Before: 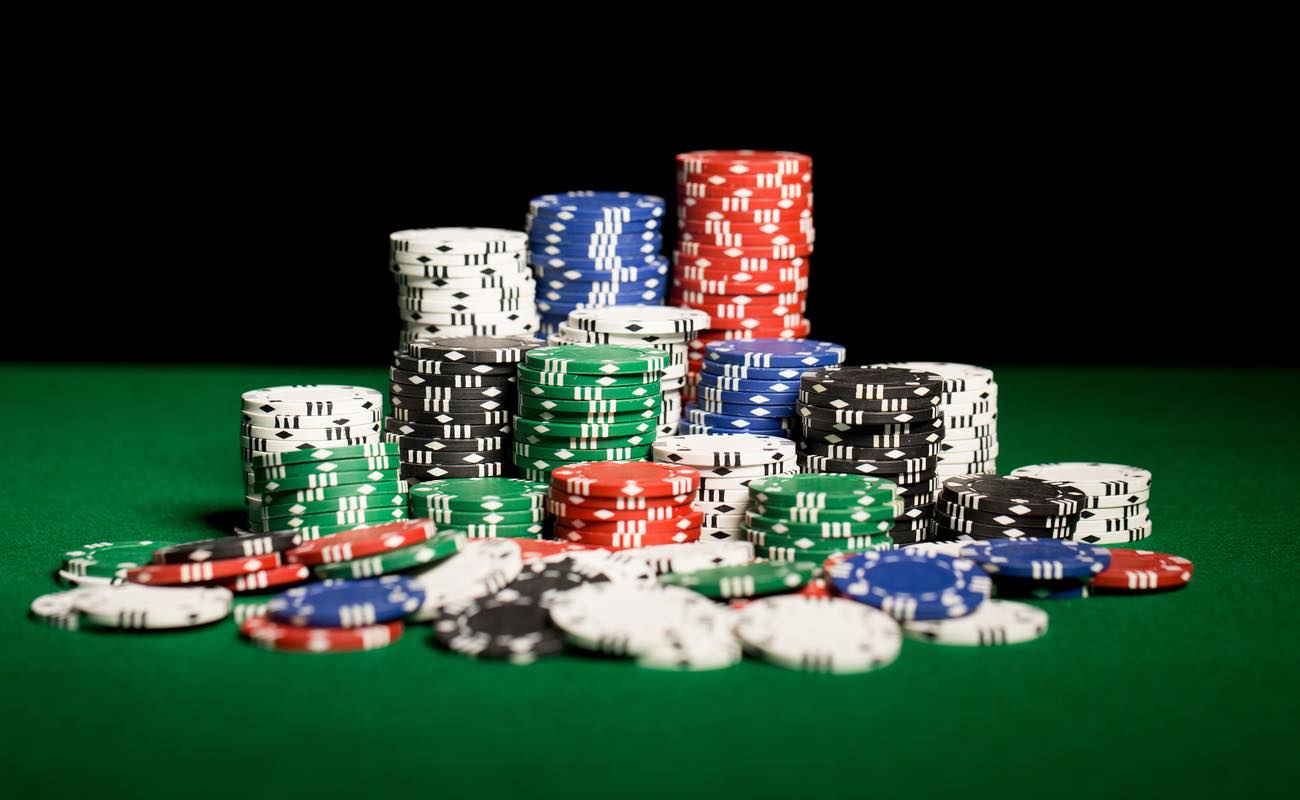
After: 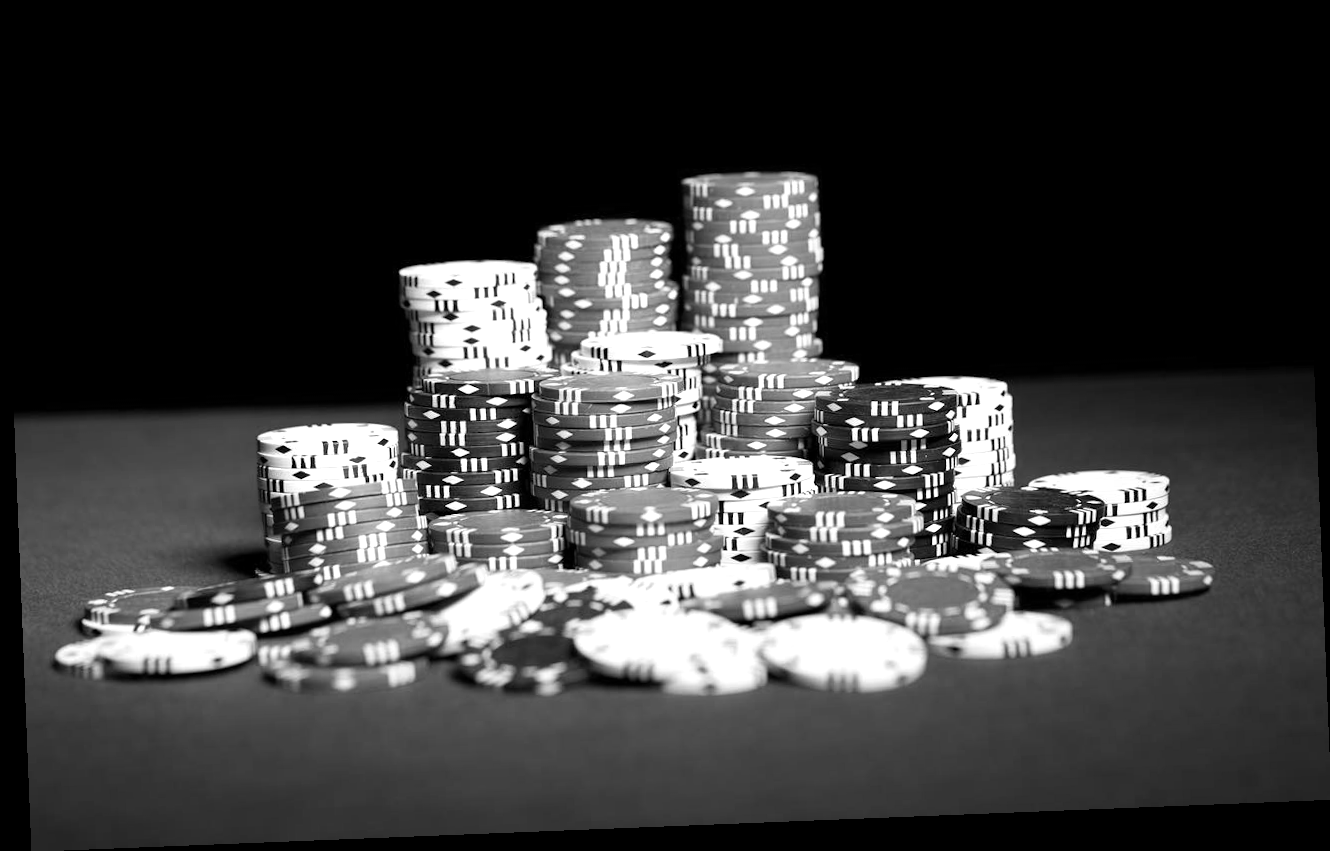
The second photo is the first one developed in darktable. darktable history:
rotate and perspective: rotation -2.29°, automatic cropping off
color calibration: output gray [0.18, 0.41, 0.41, 0], gray › normalize channels true, illuminant same as pipeline (D50), adaptation XYZ, x 0.346, y 0.359, gamut compression 0
exposure: exposure 0.556 EV, compensate highlight preservation false
